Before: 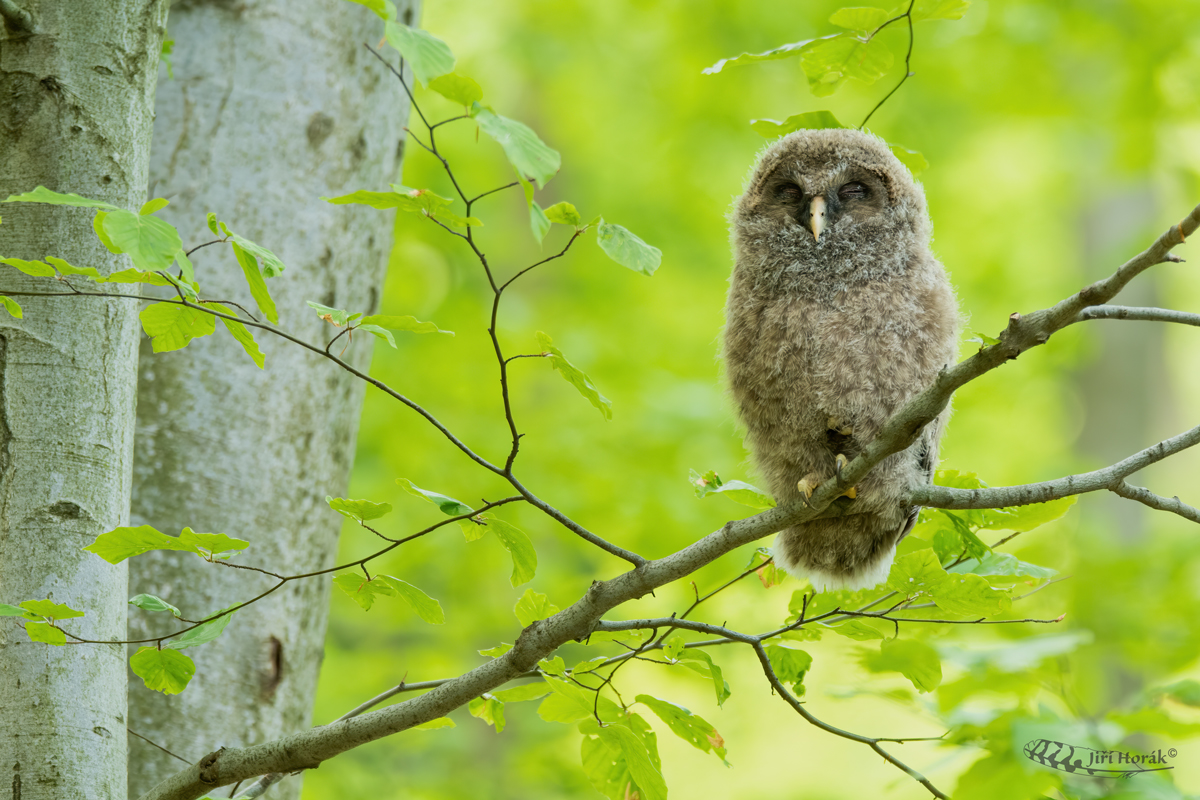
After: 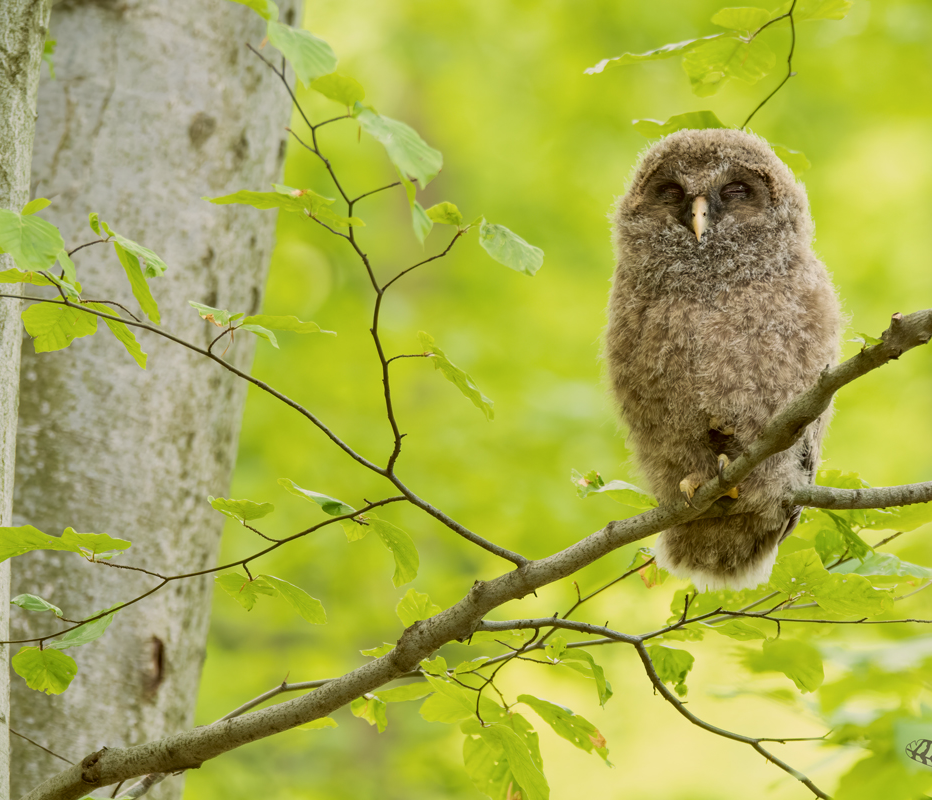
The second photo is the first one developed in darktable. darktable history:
crop: left 9.866%, right 12.452%
color correction: highlights a* 6.06, highlights b* 7.95, shadows a* 6.36, shadows b* 7.26, saturation 0.887
